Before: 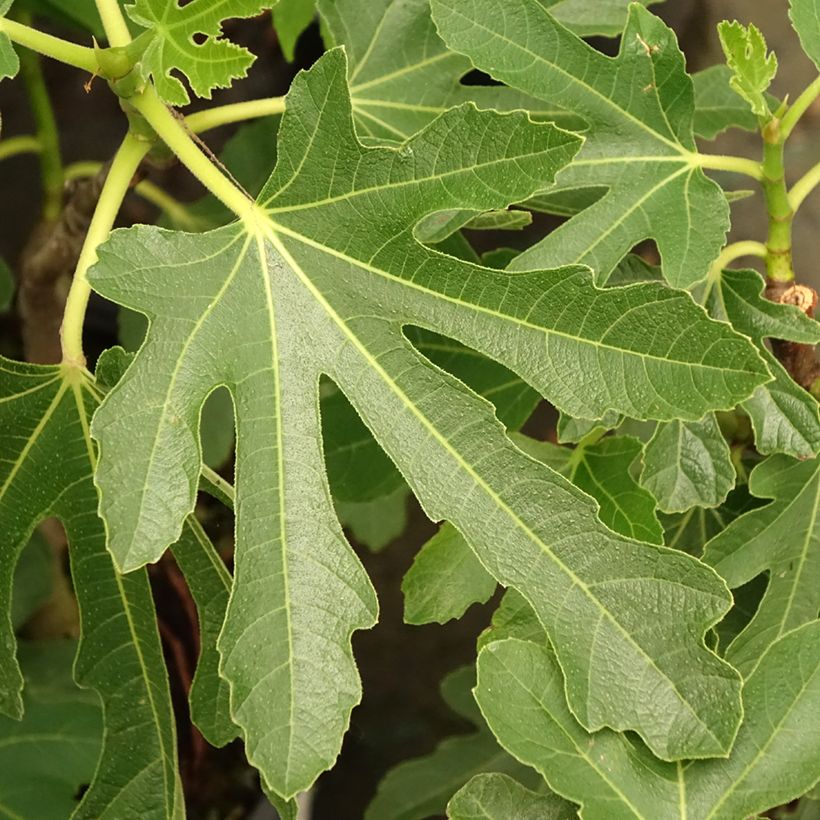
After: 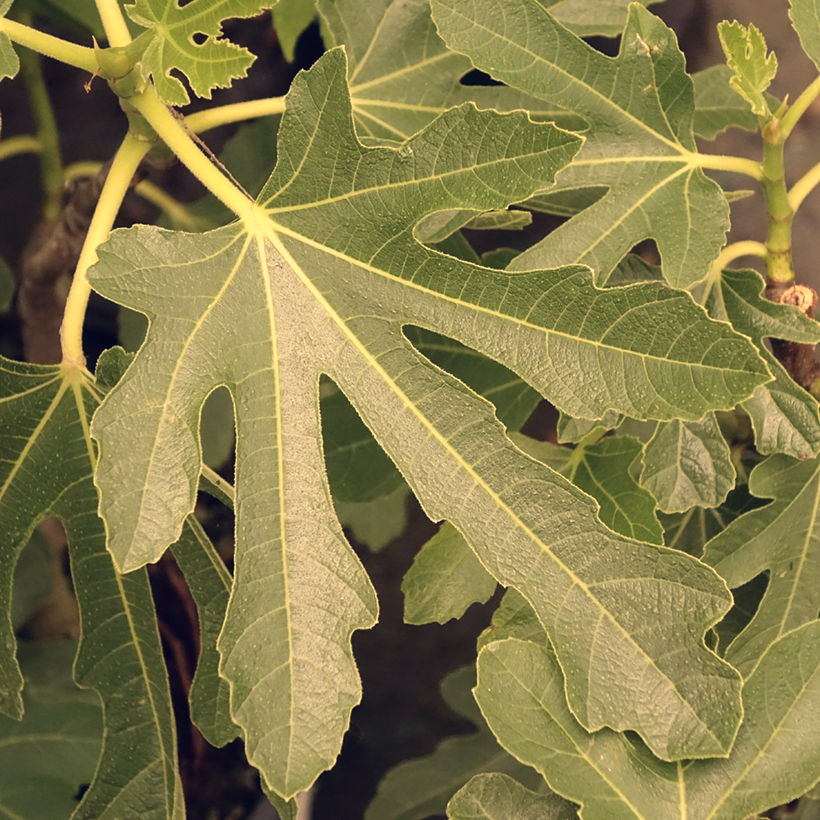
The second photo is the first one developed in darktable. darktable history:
color correction: highlights a* 20.03, highlights b* 27.32, shadows a* 3.29, shadows b* -18.05, saturation 0.722
